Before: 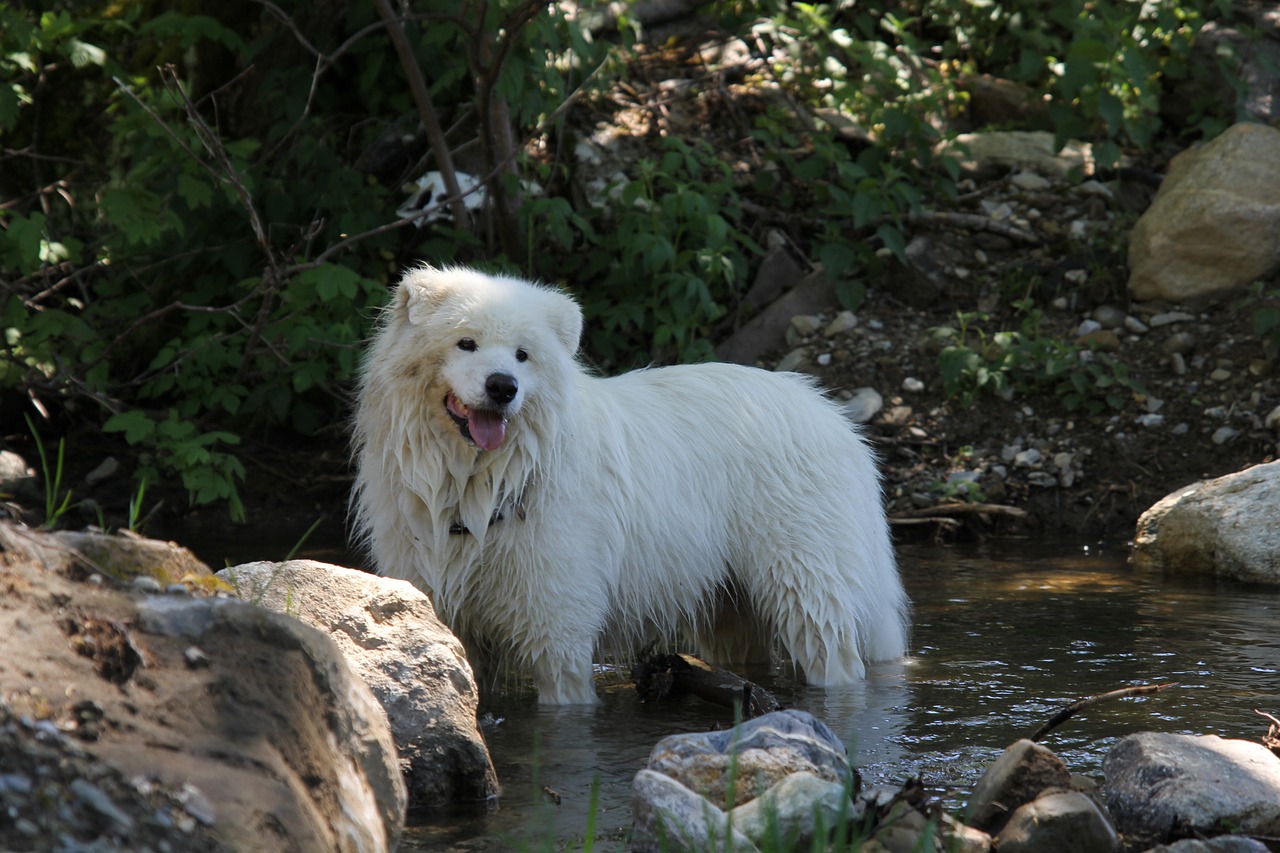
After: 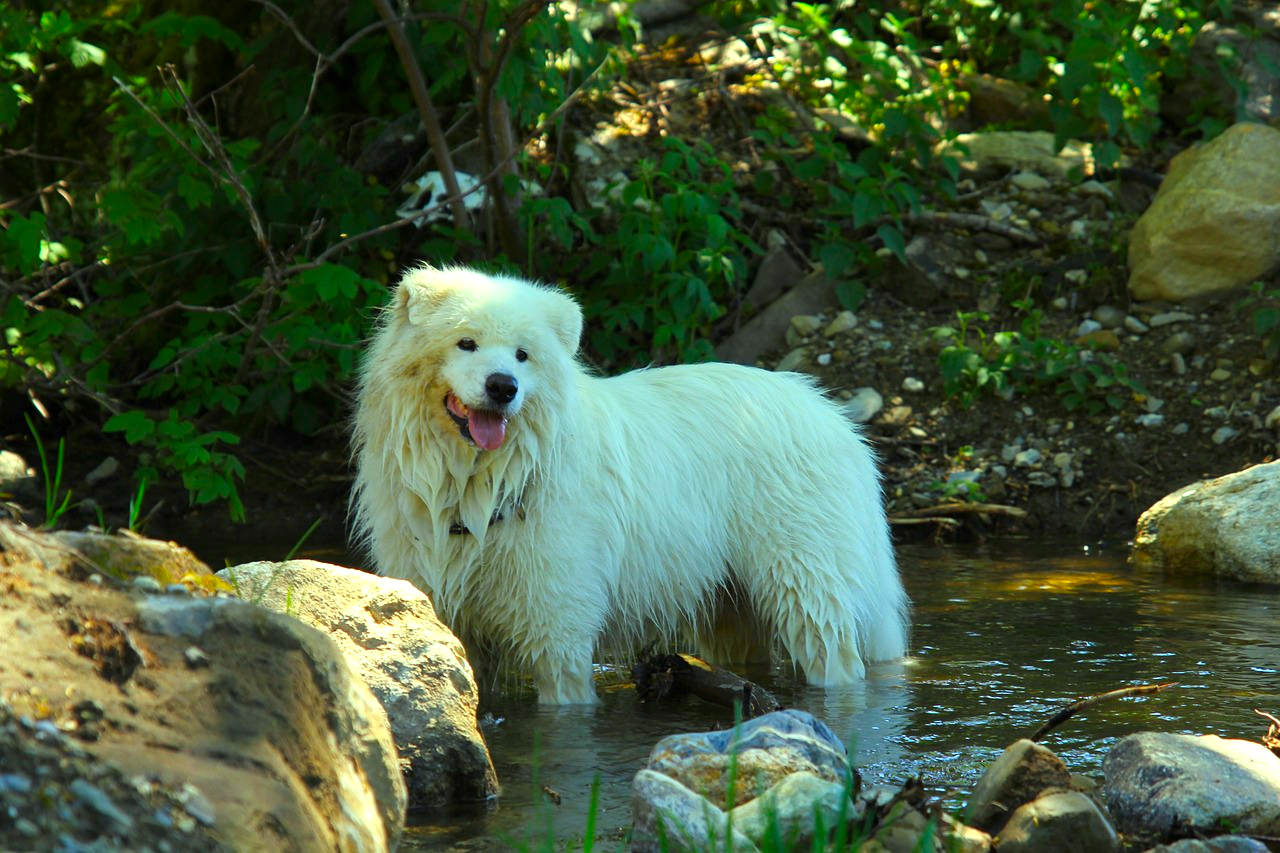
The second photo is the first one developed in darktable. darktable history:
exposure: exposure 0.573 EV, compensate highlight preservation false
color correction: highlights a* -10.74, highlights b* 9.84, saturation 1.71
